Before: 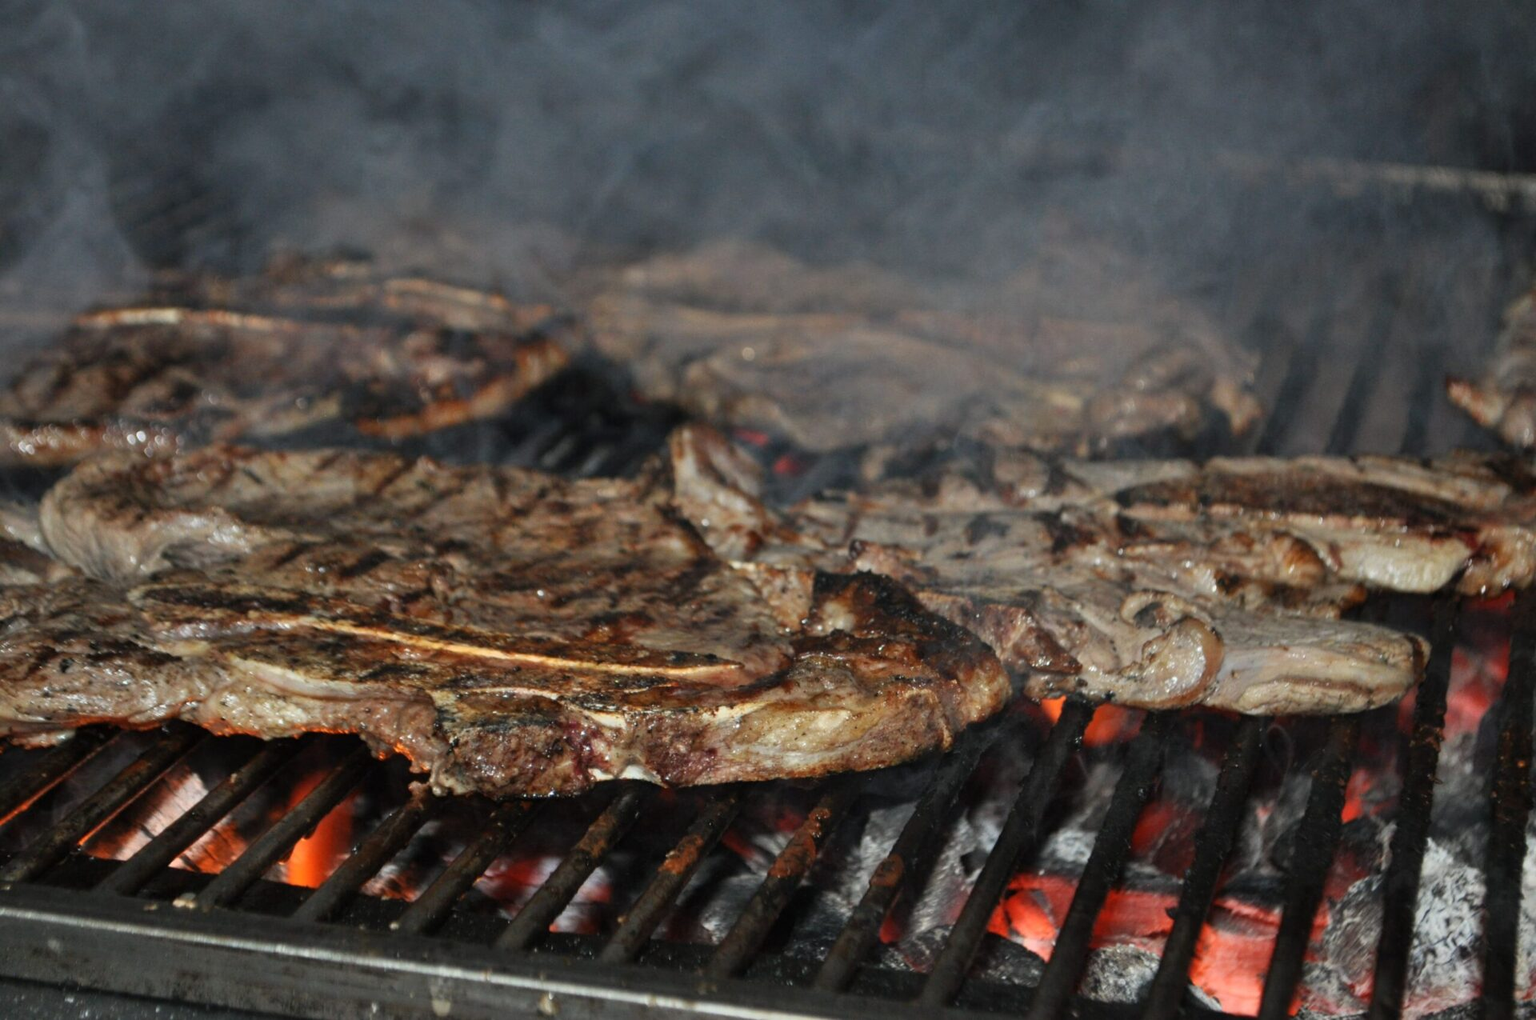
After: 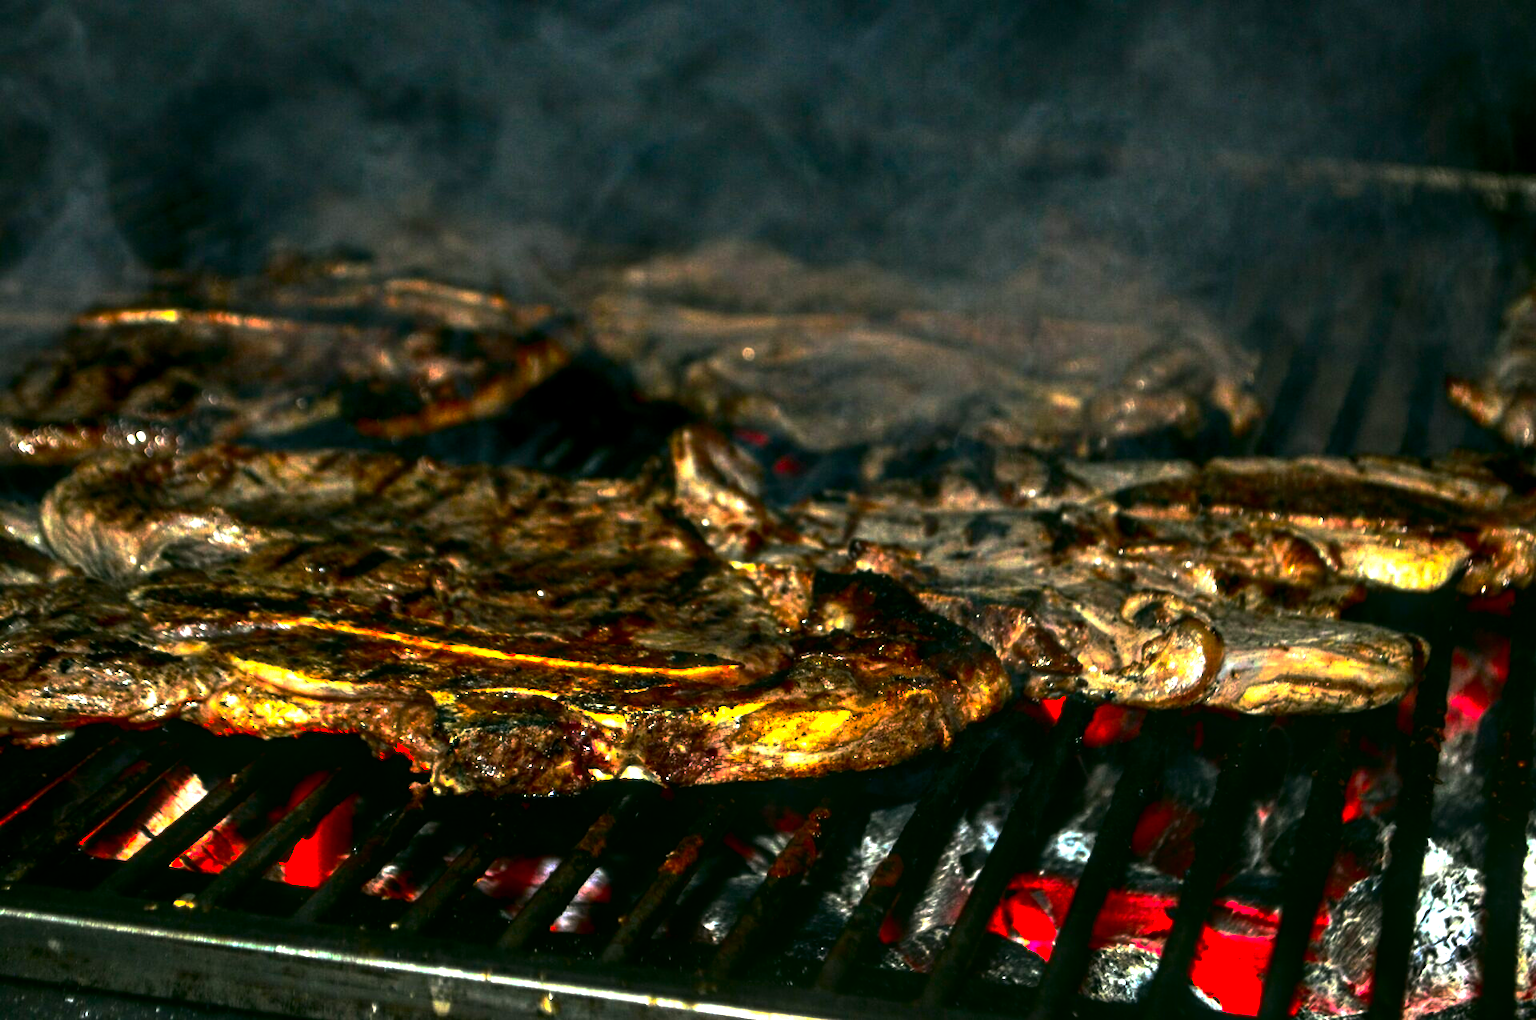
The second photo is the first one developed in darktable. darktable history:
color correction: highlights a* 4.45, highlights b* 4.96, shadows a* -7.89, shadows b* 4.95
contrast brightness saturation: contrast 0.219, brightness -0.195, saturation 0.237
contrast equalizer: y [[0.6 ×6], [0.55 ×6], [0 ×6], [0 ×6], [0 ×6]]
exposure: black level correction -0.016, compensate highlight preservation false
tone equalizer: -8 EV -0.744 EV, -7 EV -0.731 EV, -6 EV -0.574 EV, -5 EV -0.377 EV, -3 EV 0.404 EV, -2 EV 0.6 EV, -1 EV 0.694 EV, +0 EV 0.763 EV
base curve: curves: ch0 [(0, 0) (0.826, 0.587) (1, 1)], preserve colors none
color balance rgb: shadows lift › hue 87.72°, linear chroma grading › global chroma 15.318%, perceptual saturation grading › global saturation 38.742%
local contrast: on, module defaults
